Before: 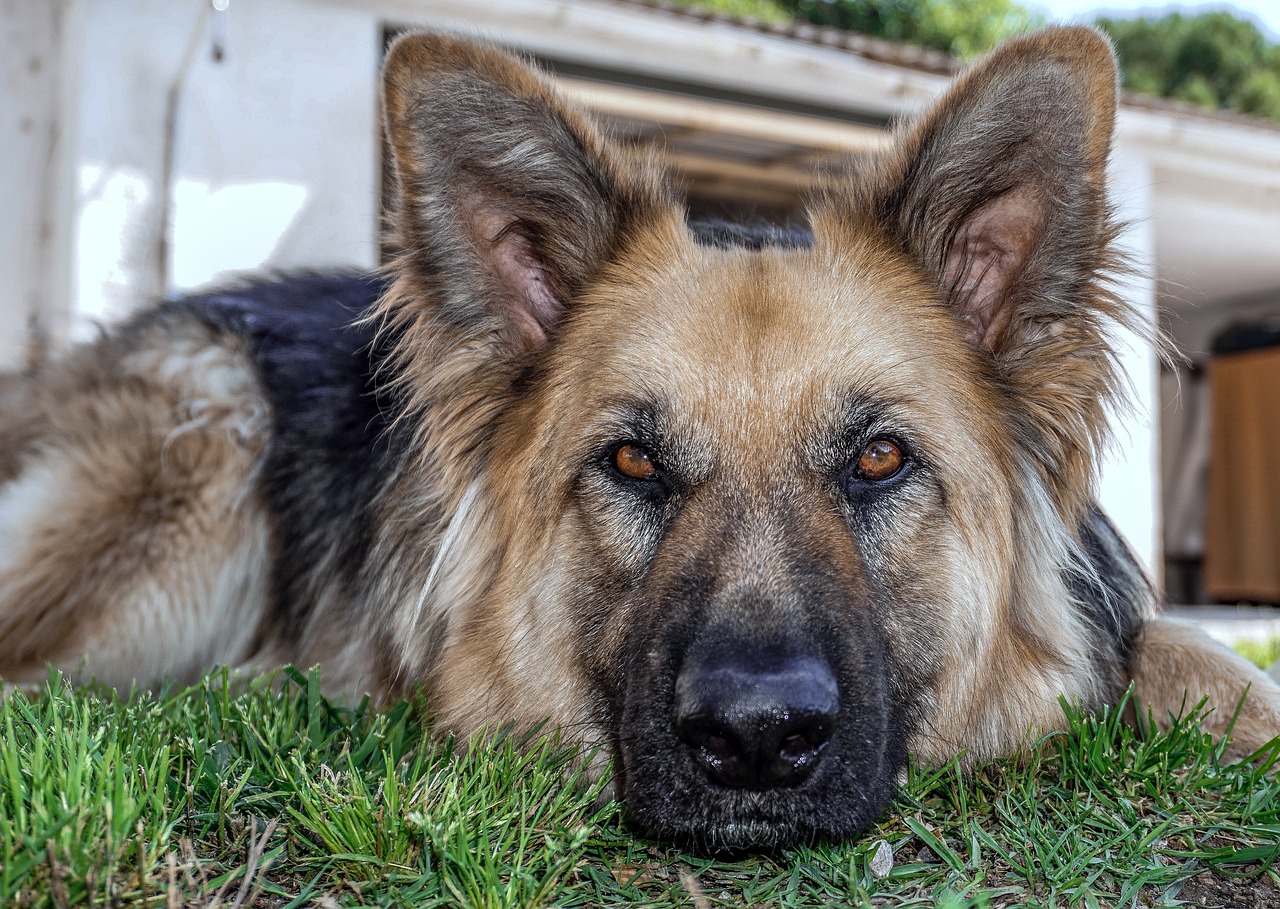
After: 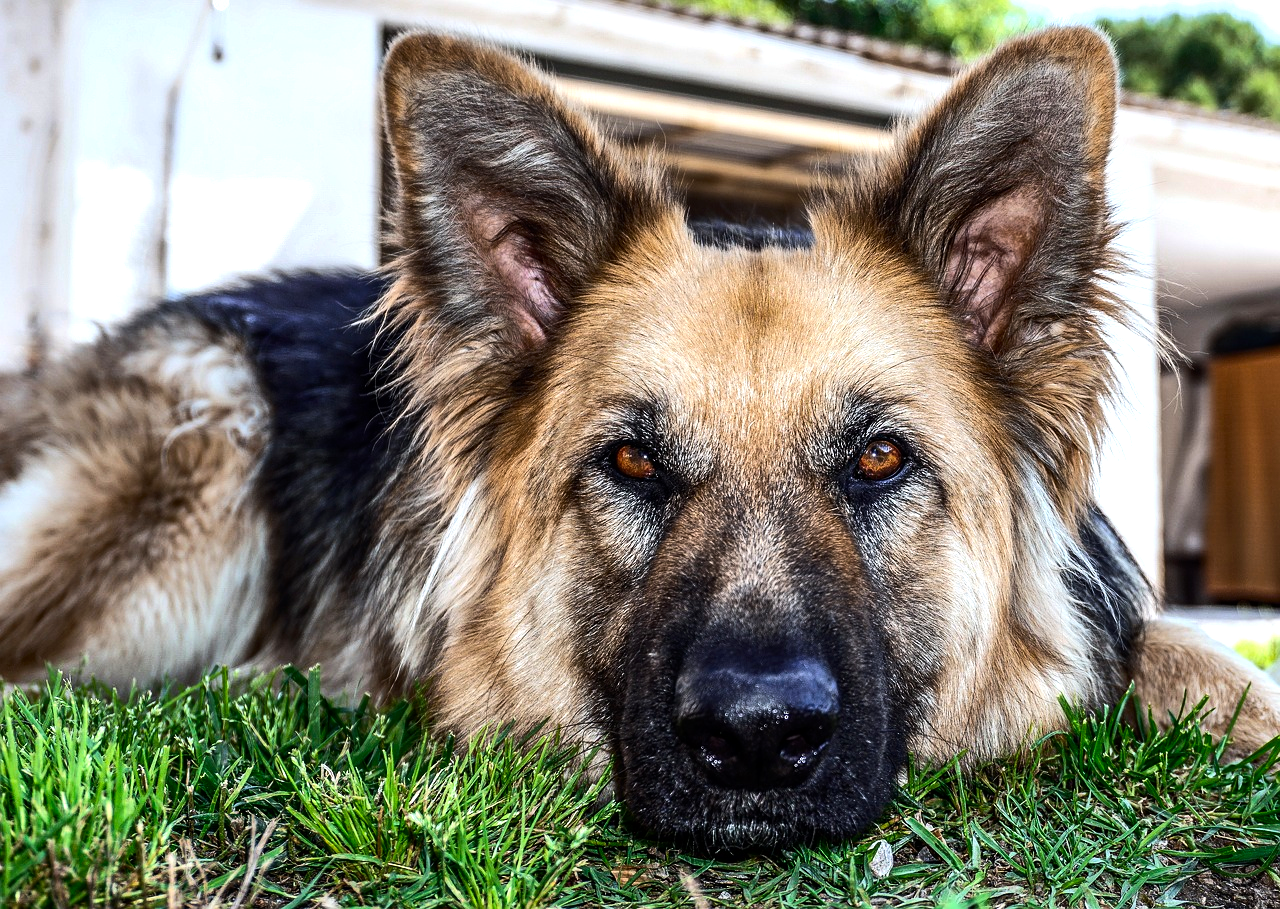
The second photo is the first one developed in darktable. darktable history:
tone equalizer: -8 EV -0.75 EV, -7 EV -0.7 EV, -6 EV -0.6 EV, -5 EV -0.4 EV, -3 EV 0.4 EV, -2 EV 0.6 EV, -1 EV 0.7 EV, +0 EV 0.75 EV, edges refinement/feathering 500, mask exposure compensation -1.57 EV, preserve details no
contrast brightness saturation: contrast 0.16, saturation 0.32
